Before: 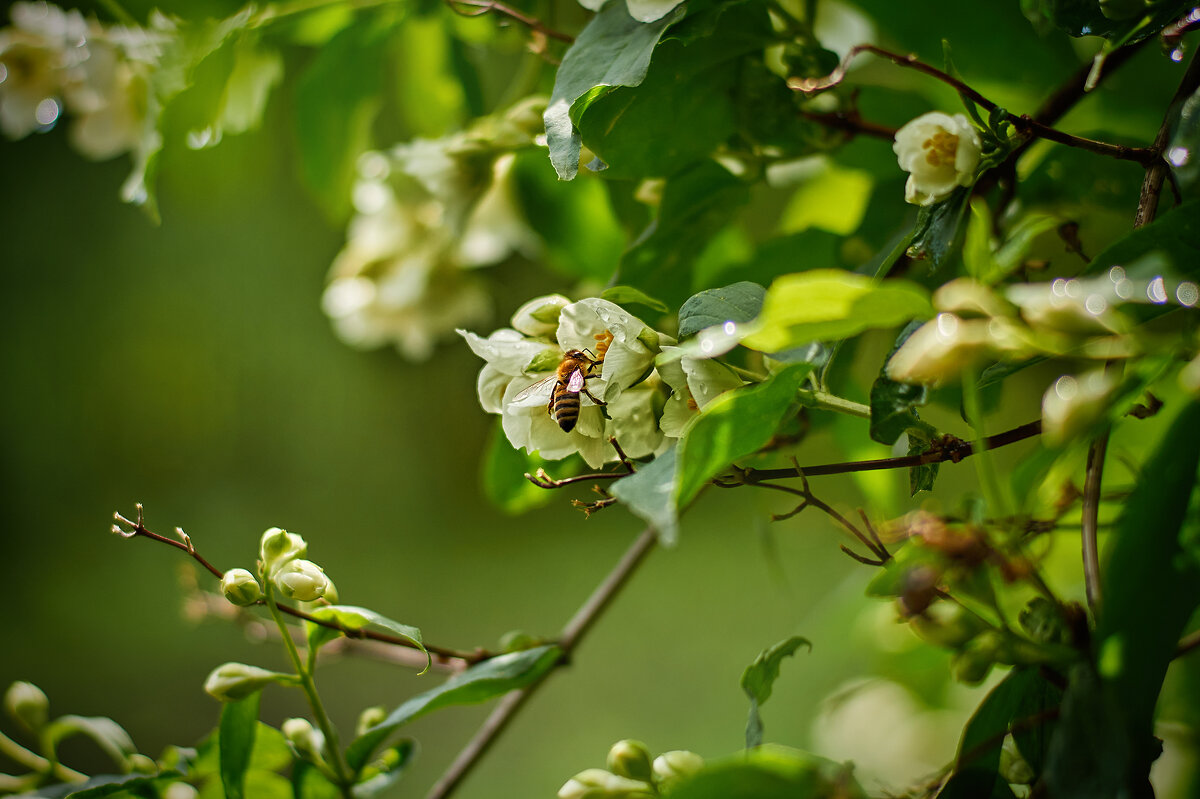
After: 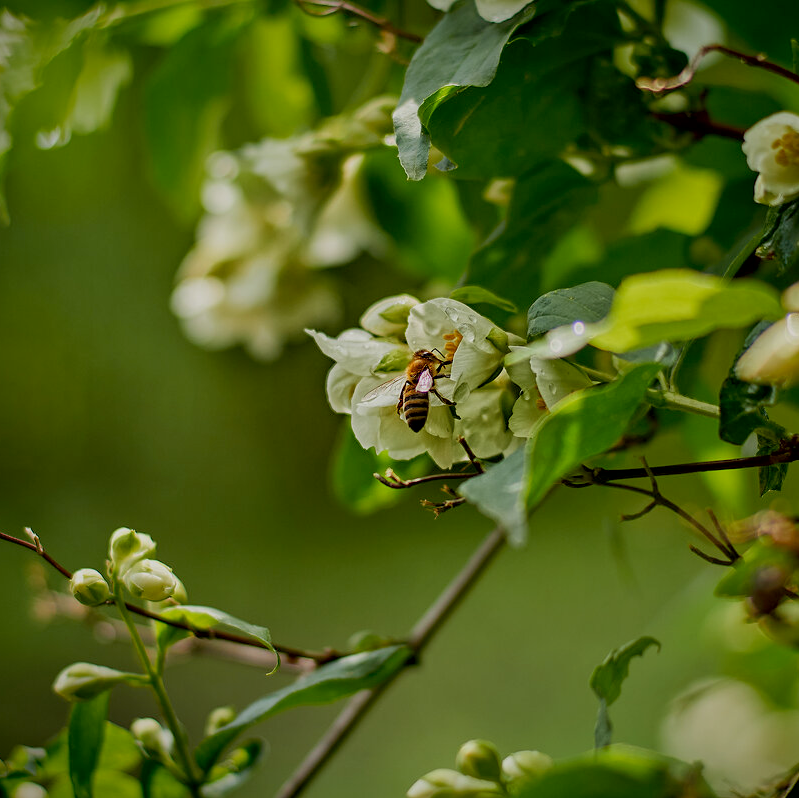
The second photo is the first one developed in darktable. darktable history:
exposure: black level correction 0.009, exposure -0.641 EV, compensate highlight preservation false
contrast brightness saturation: contrast 0.051, brightness 0.056, saturation 0.01
crop and rotate: left 12.651%, right 20.697%
